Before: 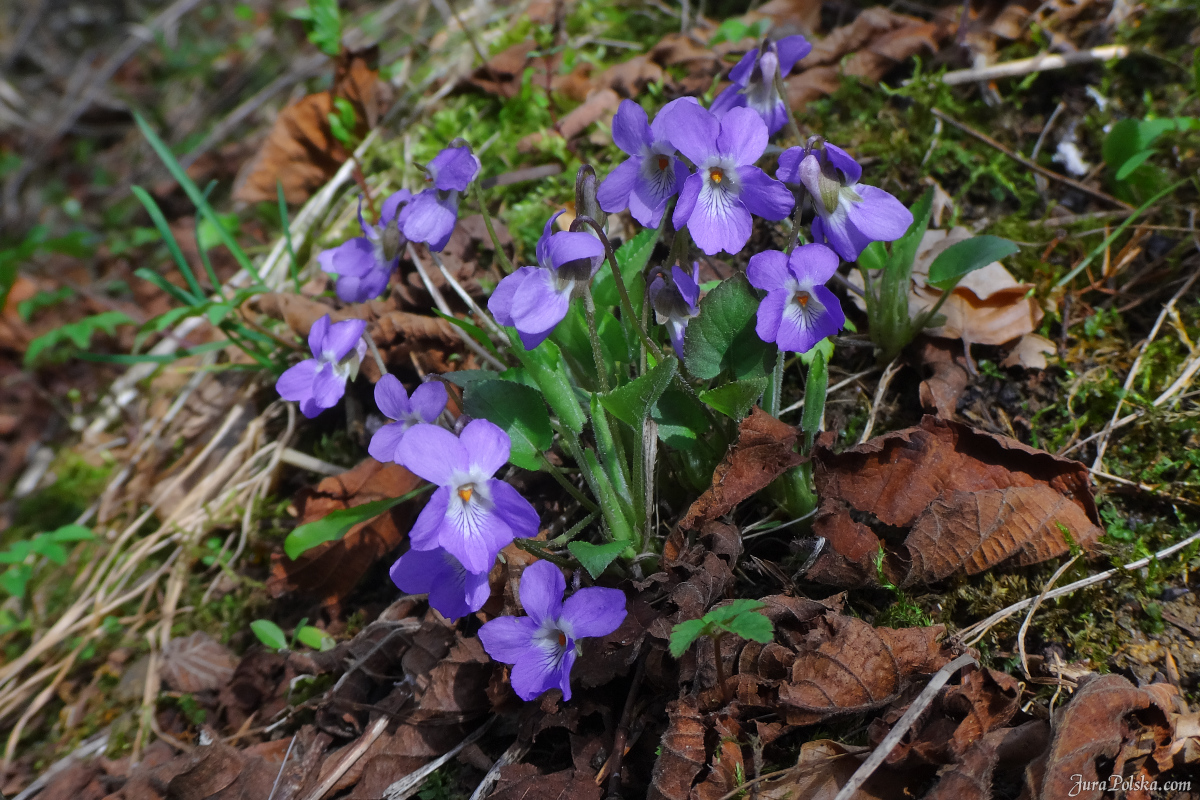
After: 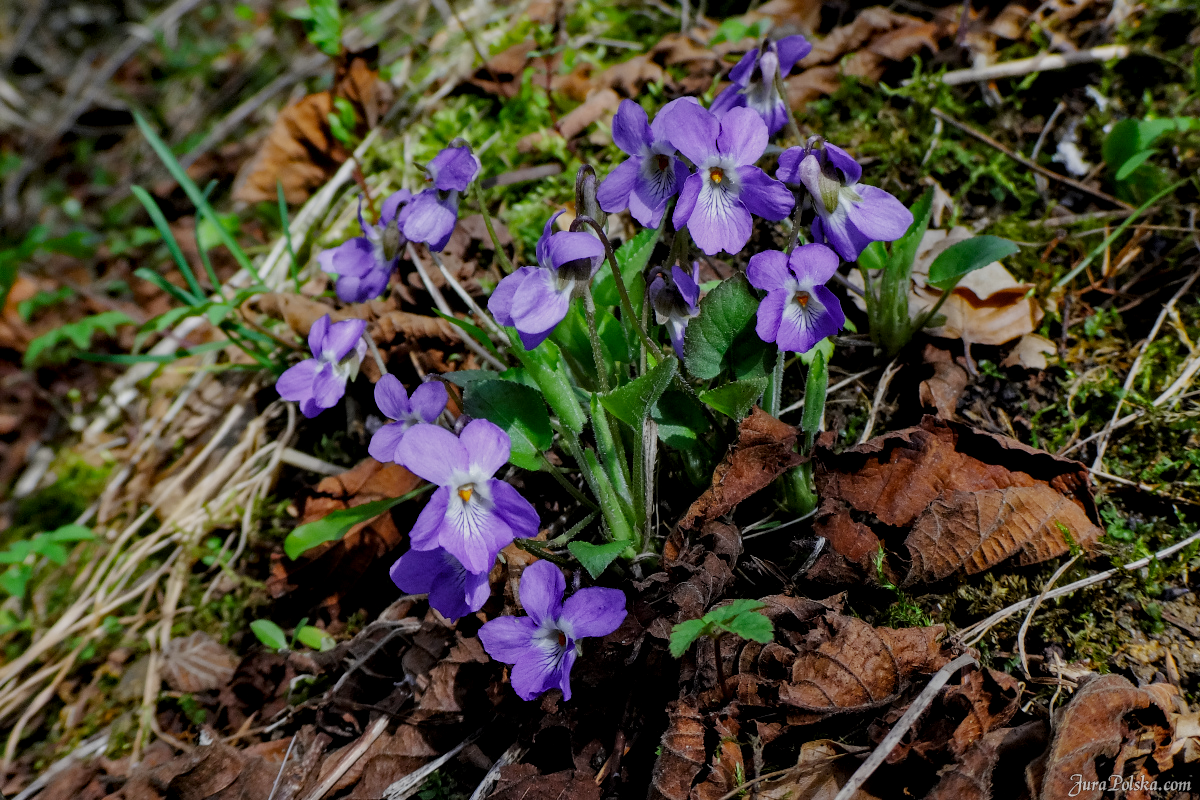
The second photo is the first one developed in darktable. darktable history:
local contrast: detail 130%
haze removal: strength 0.296, distance 0.249, compatibility mode true, adaptive false
filmic rgb: black relative exposure -7.65 EV, white relative exposure 4.56 EV, hardness 3.61, add noise in highlights 0.002, preserve chrominance no, color science v3 (2019), use custom middle-gray values true, contrast in highlights soft
